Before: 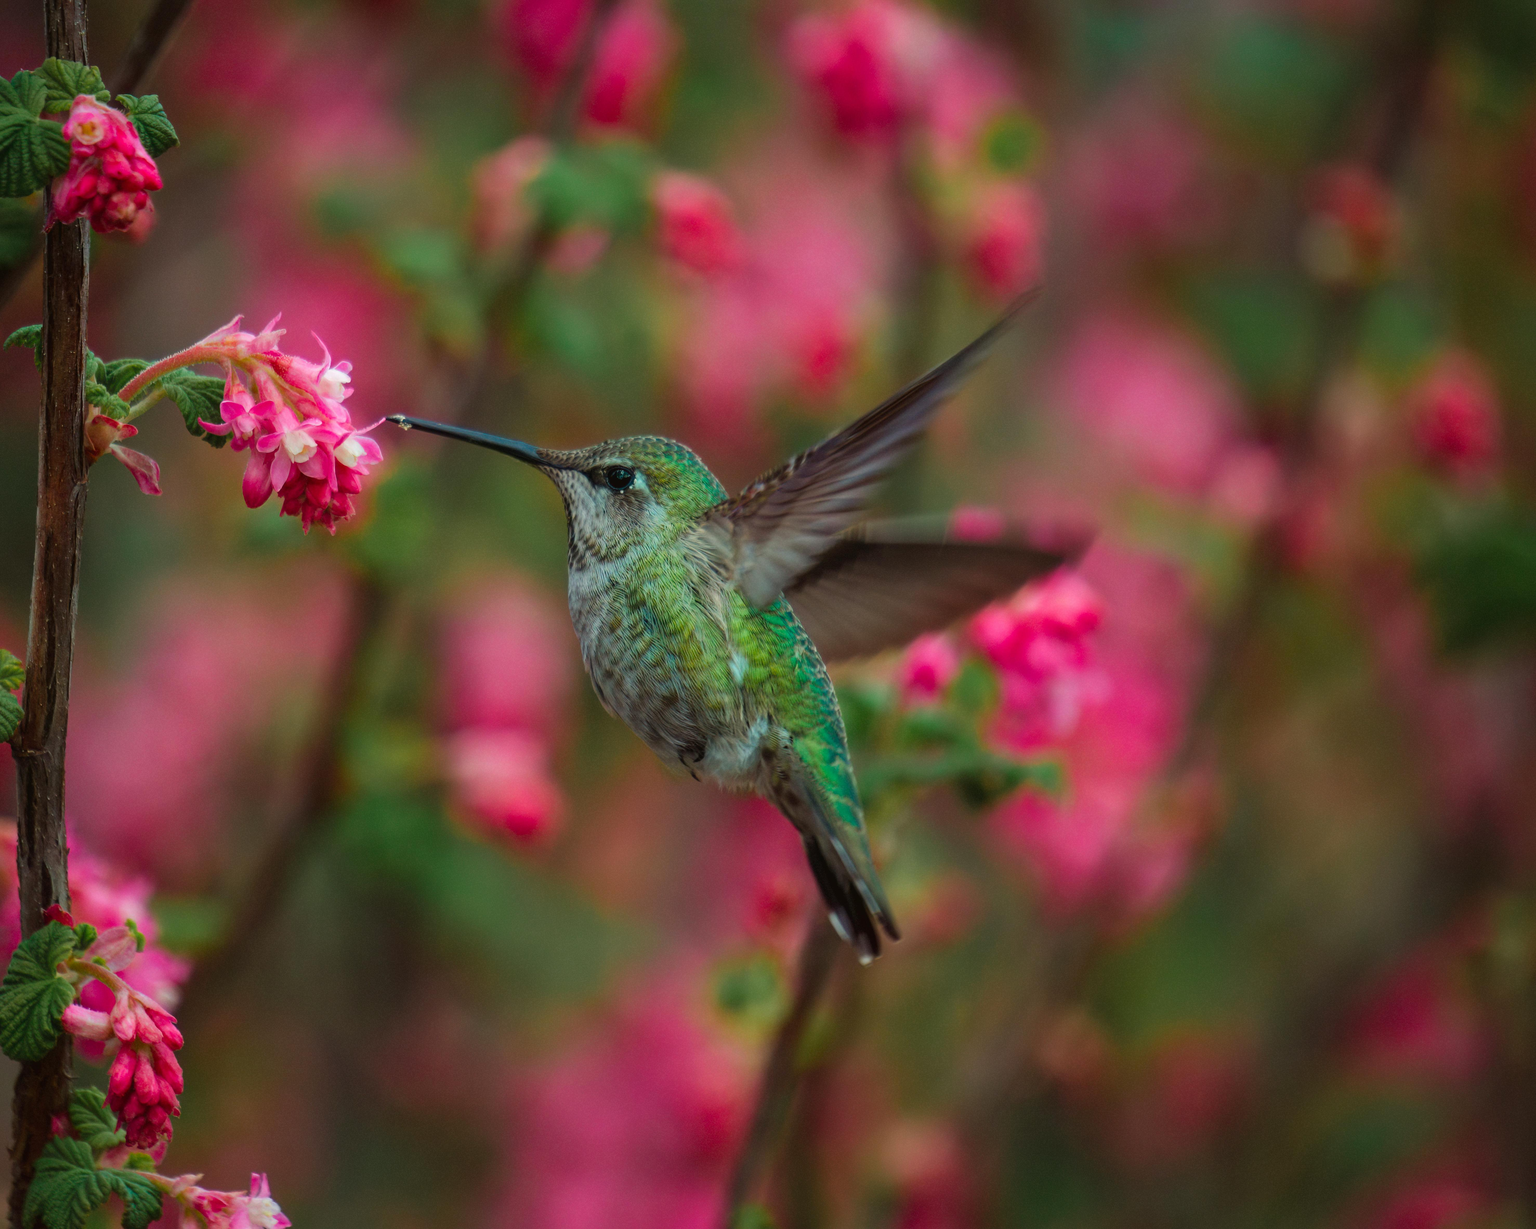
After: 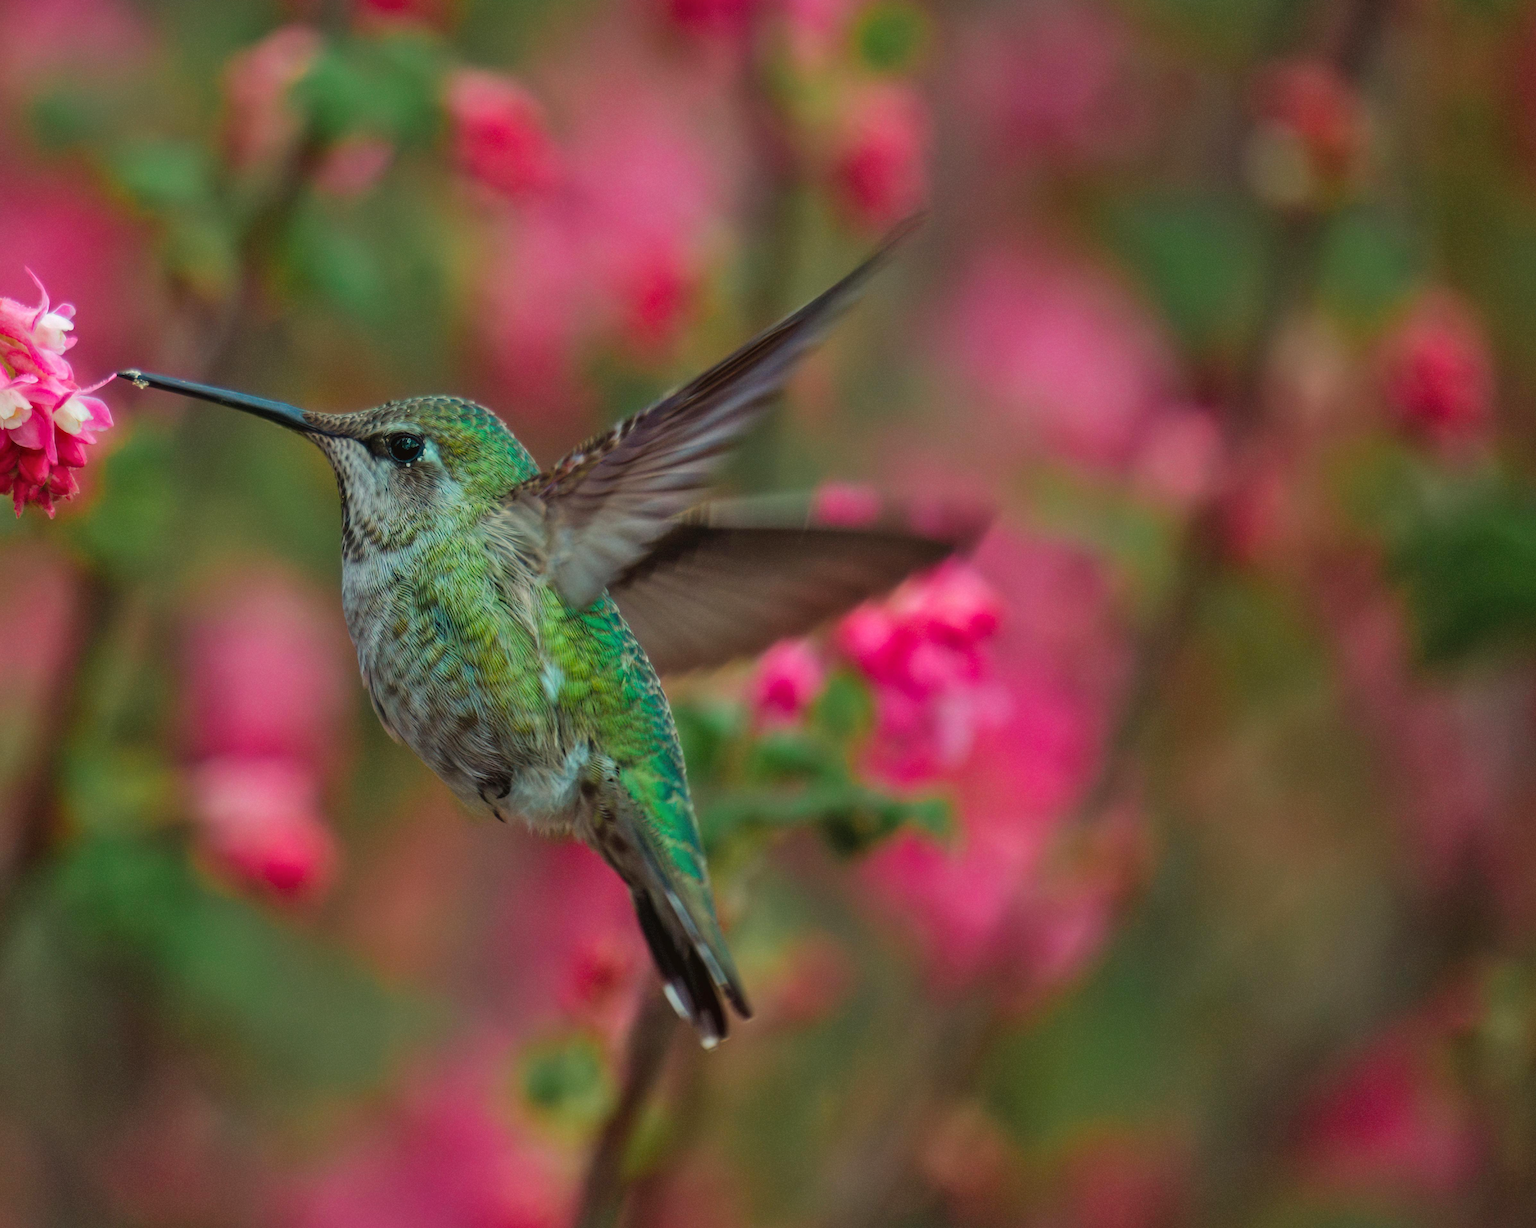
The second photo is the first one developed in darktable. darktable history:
exposure: compensate highlight preservation false
tone equalizer: on, module defaults
crop: left 18.984%, top 9.397%, right 0%, bottom 9.623%
shadows and highlights: soften with gaussian
